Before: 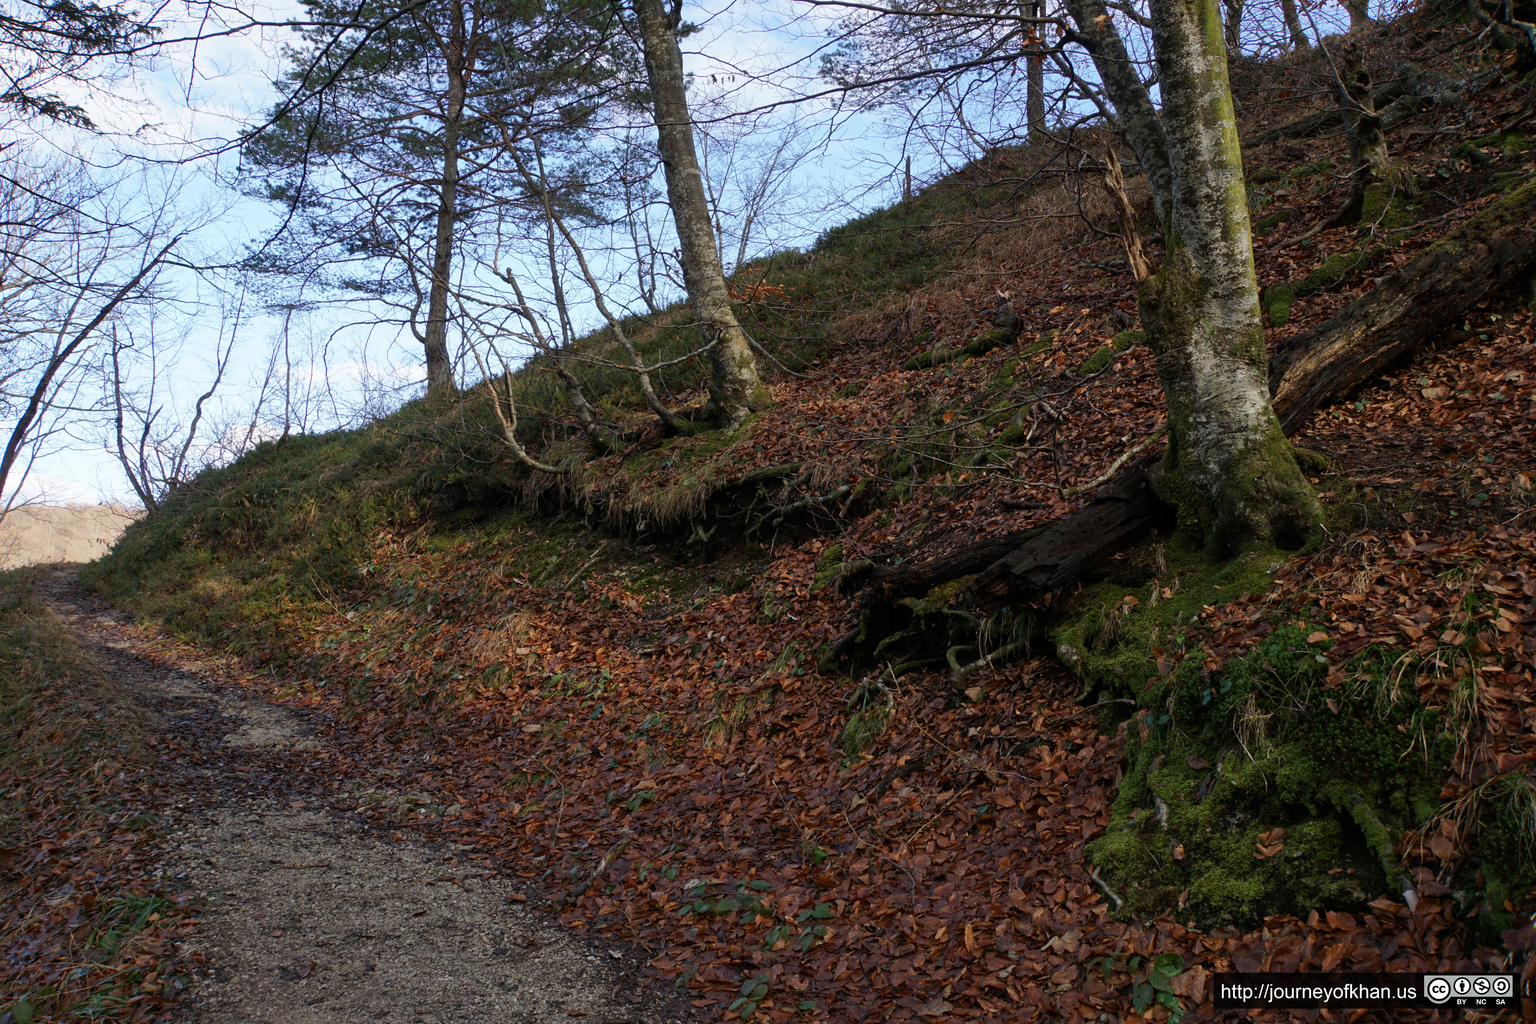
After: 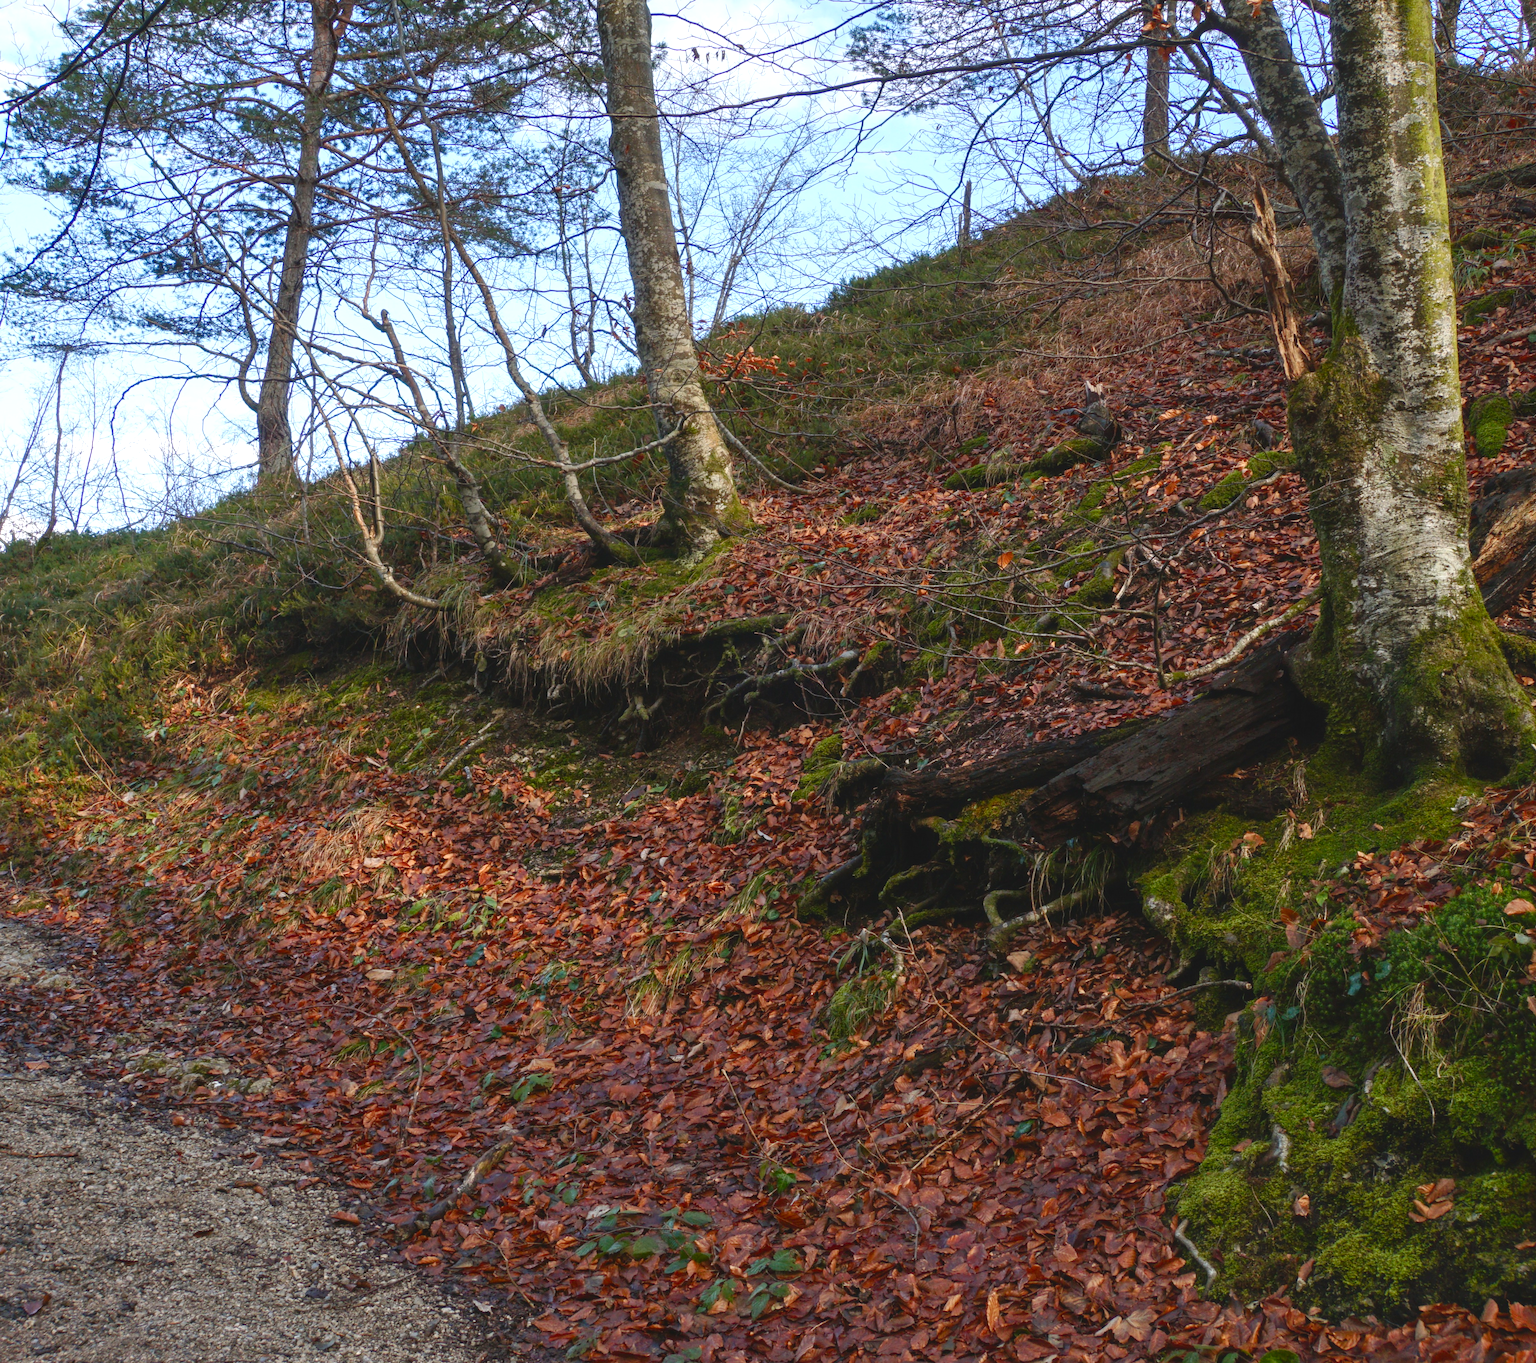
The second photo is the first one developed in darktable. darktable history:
exposure: black level correction -0.005, exposure 1.008 EV, compensate exposure bias true, compensate highlight preservation false
color balance rgb: perceptual saturation grading › global saturation 20%, perceptual saturation grading › highlights -25.083%, perceptual saturation grading › shadows 26.122%, hue shift -4.18°, contrast -21.25%
crop and rotate: angle -3.22°, left 13.952%, top 0.019%, right 10.973%, bottom 0.016%
local contrast: detail 130%
contrast brightness saturation: brightness -0.085
